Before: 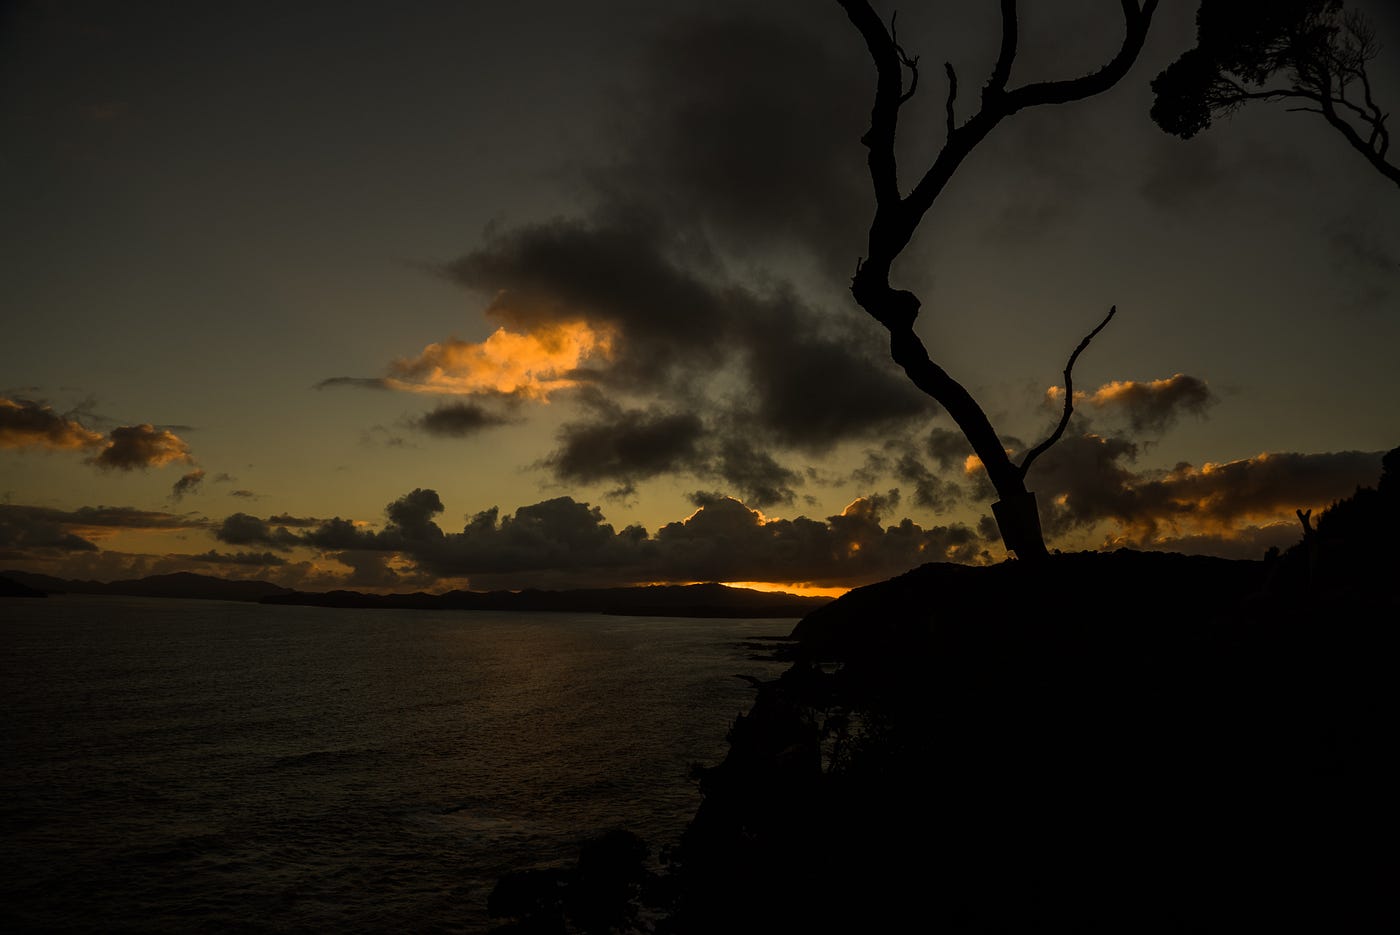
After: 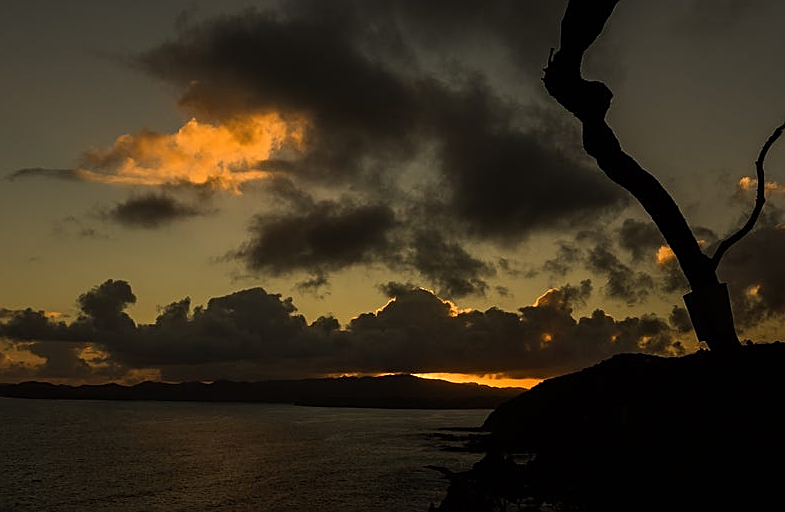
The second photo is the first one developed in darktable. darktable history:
sharpen: on, module defaults
crop and rotate: left 22.039%, top 22.418%, right 21.861%, bottom 22.768%
